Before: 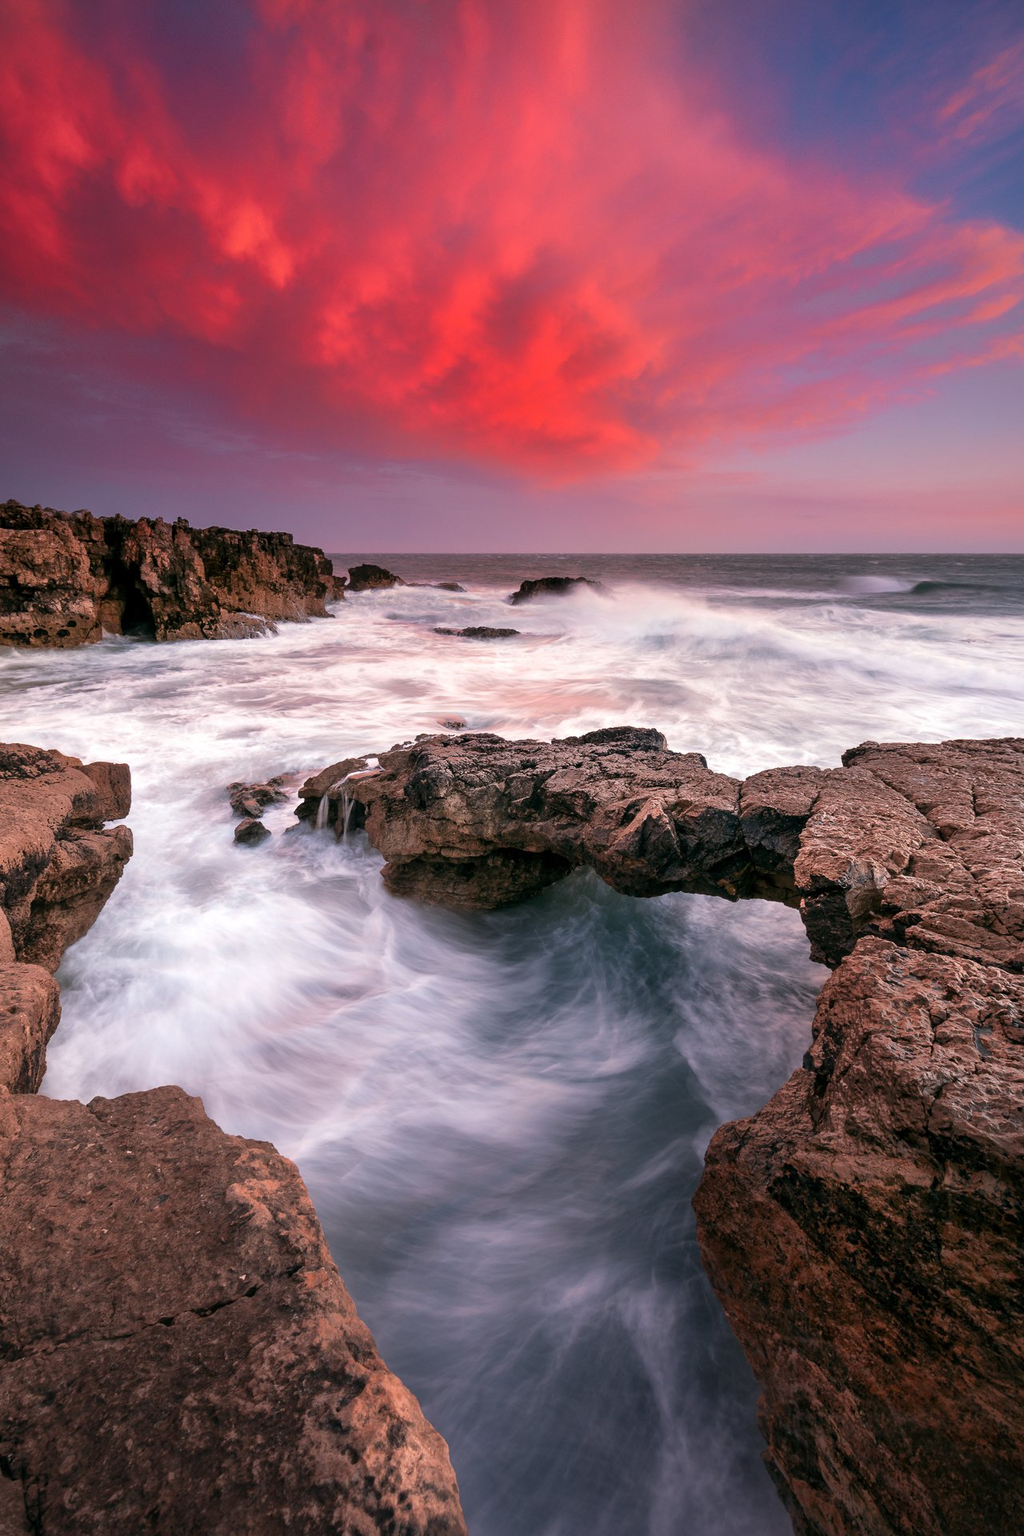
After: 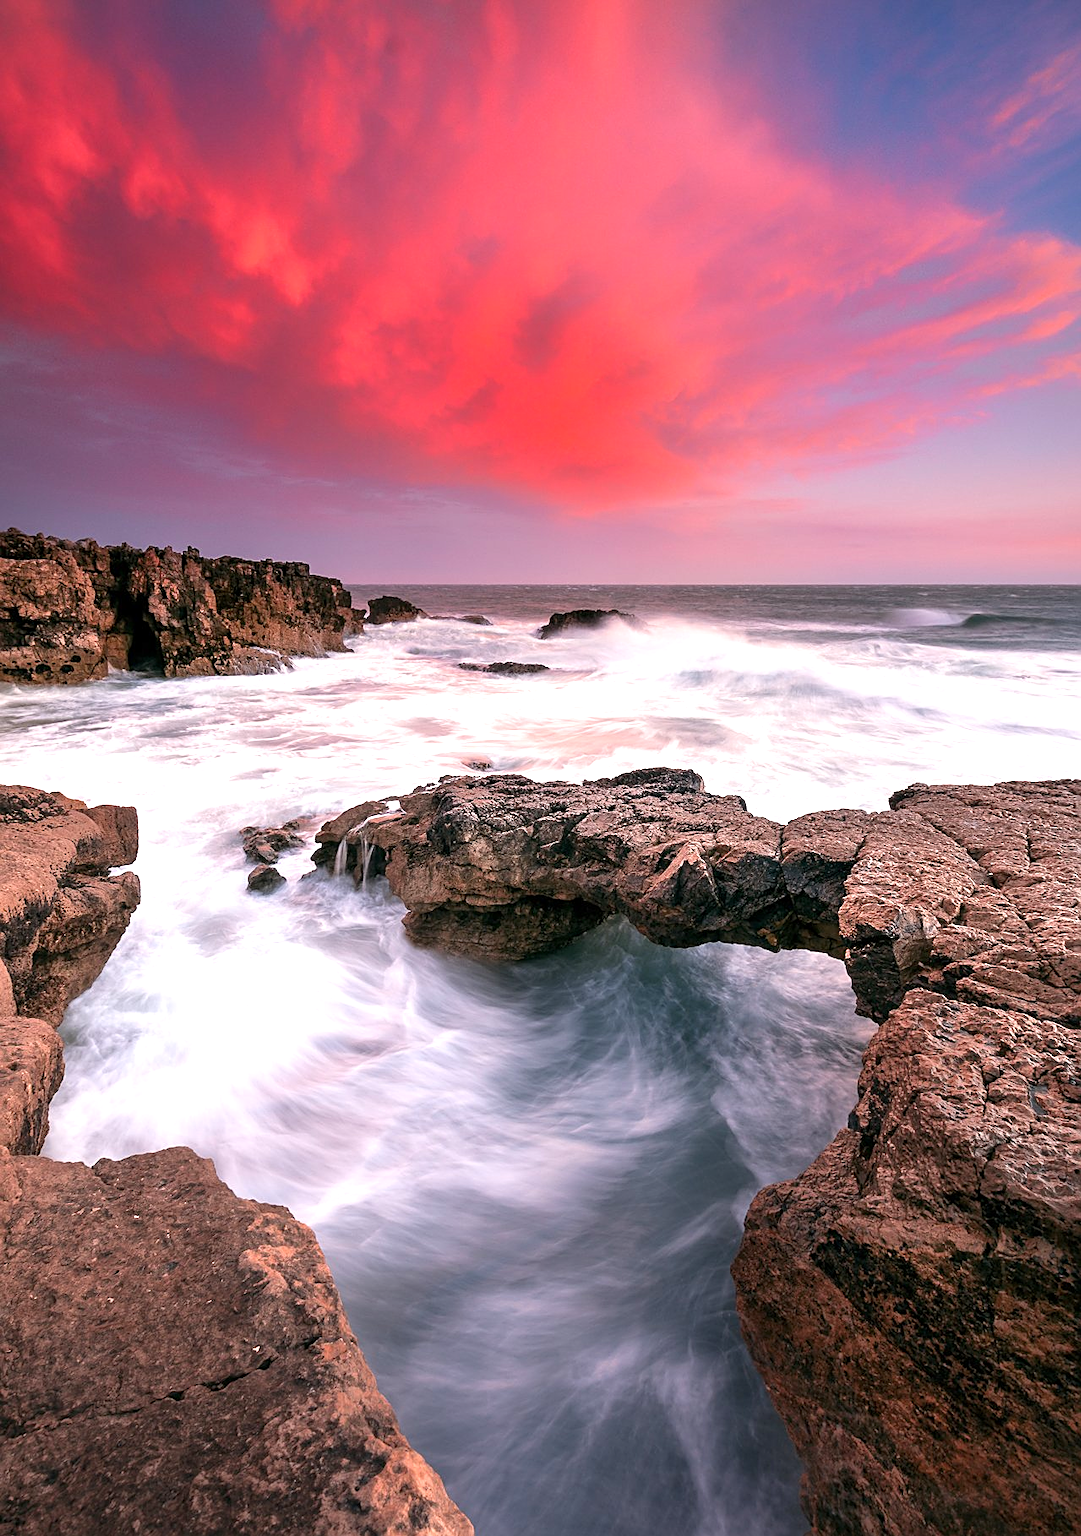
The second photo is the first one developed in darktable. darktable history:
exposure: exposure 0.602 EV, compensate highlight preservation false
crop and rotate: top 0.001%, bottom 5.271%
sharpen: on, module defaults
